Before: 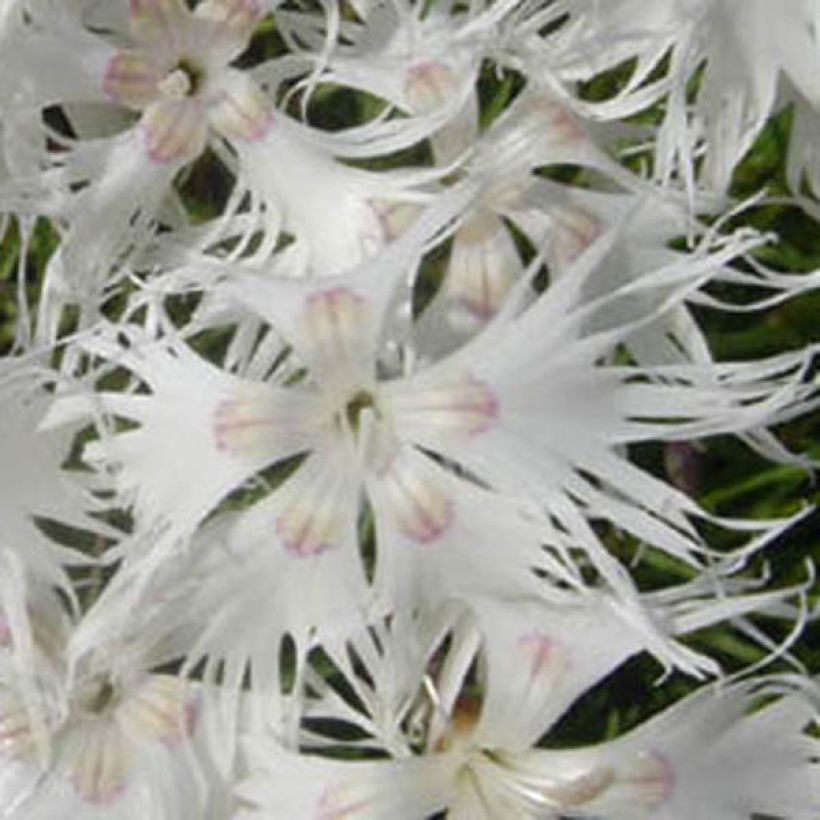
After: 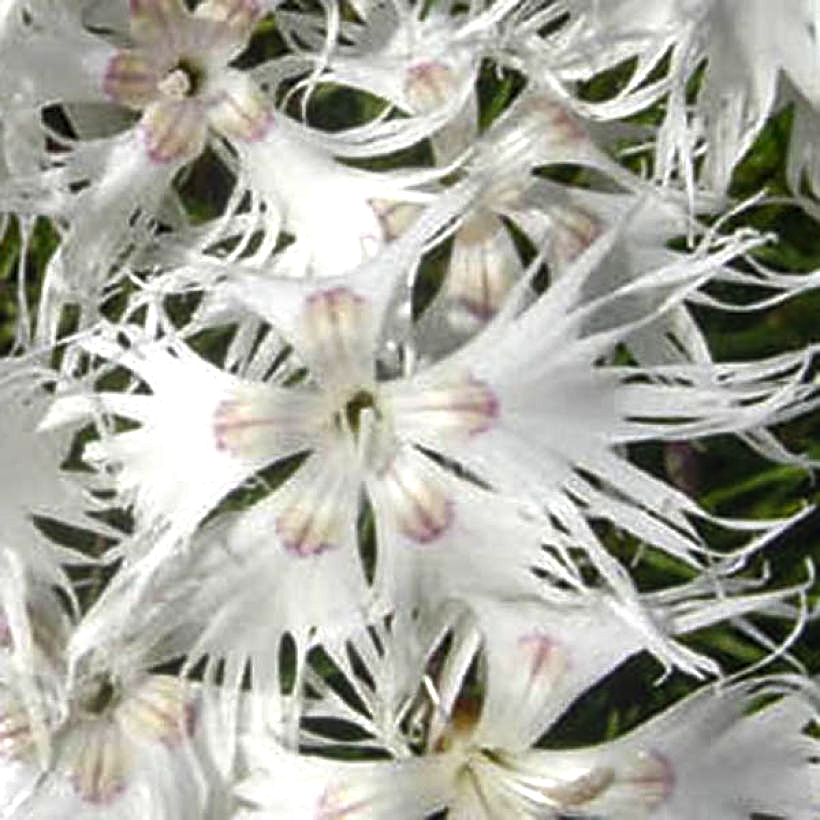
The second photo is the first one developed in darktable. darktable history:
local contrast: on, module defaults
sharpen: amount 0.492
color balance rgb: global offset › luminance 0.248%, perceptual saturation grading › global saturation 19.897%, perceptual brilliance grading › global brilliance 14.936%, perceptual brilliance grading › shadows -35.529%
contrast brightness saturation: saturation -0.049
shadows and highlights: shadows 51.98, highlights -28.59, soften with gaussian
